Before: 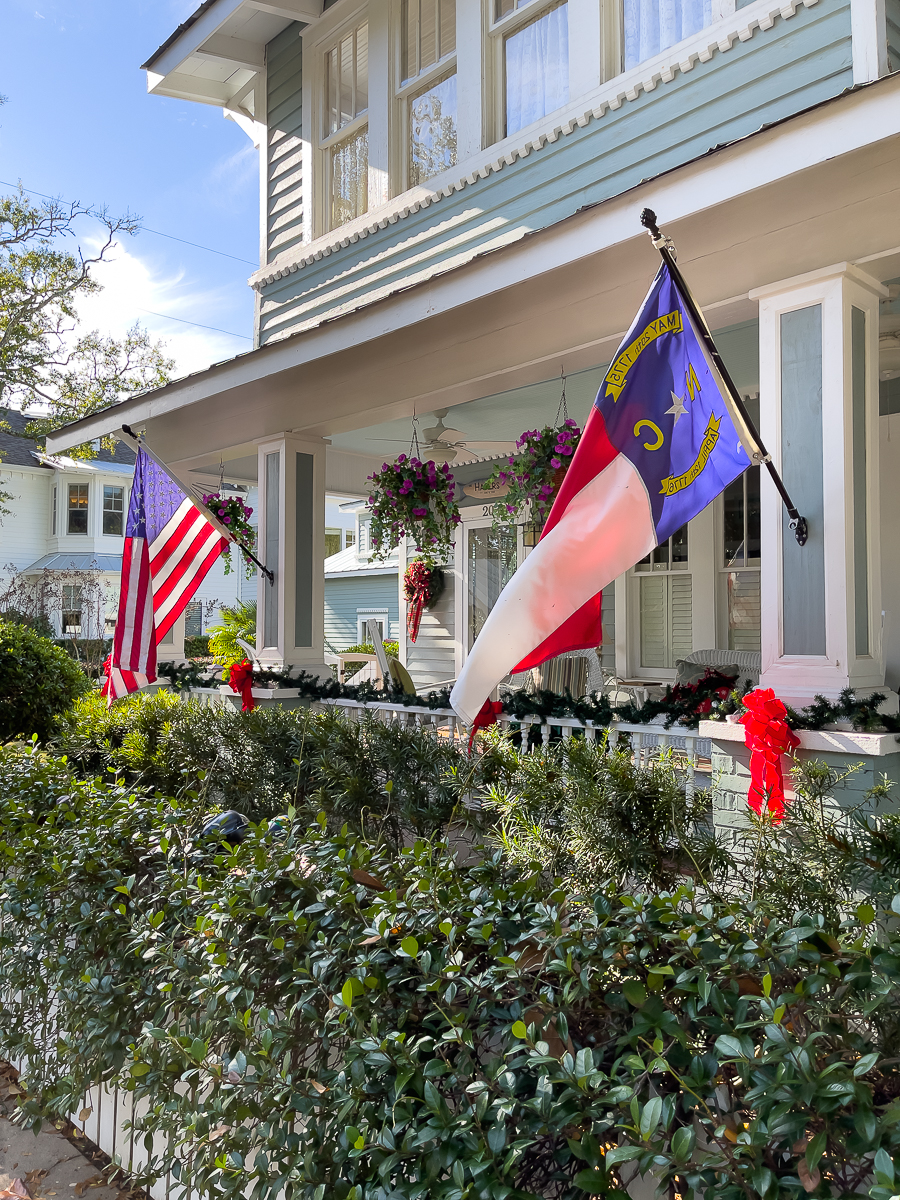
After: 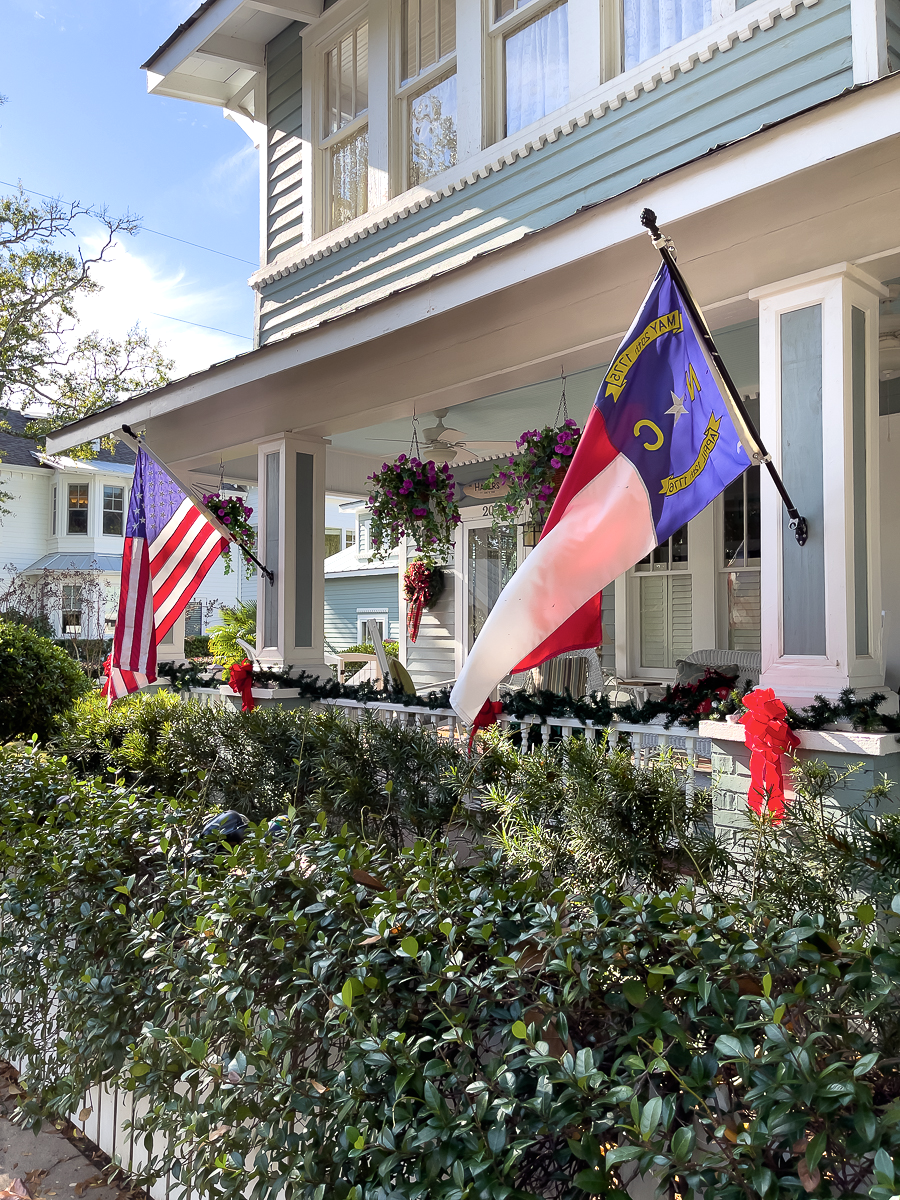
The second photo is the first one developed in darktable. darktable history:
color balance rgb: shadows lift › chroma 3.267%, shadows lift › hue 279.17°, linear chroma grading › shadows -2.157%, linear chroma grading › highlights -13.965%, linear chroma grading › global chroma -9.686%, linear chroma grading › mid-tones -9.609%, perceptual saturation grading › global saturation 0.424%, global vibrance 30.441%, contrast 10.244%
